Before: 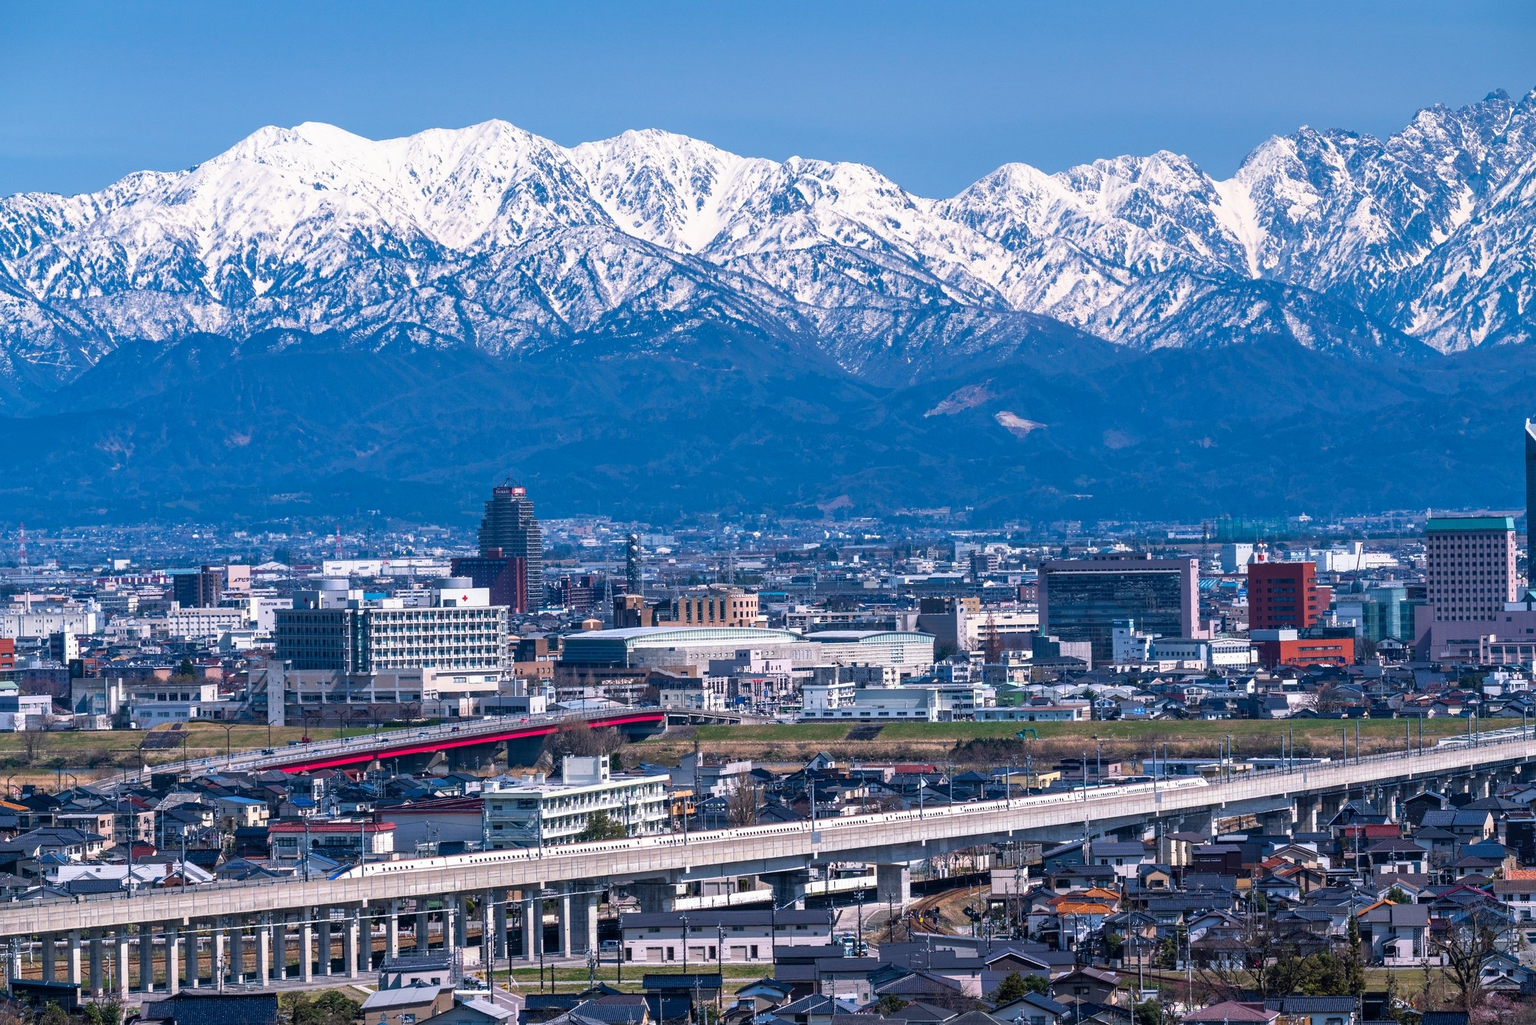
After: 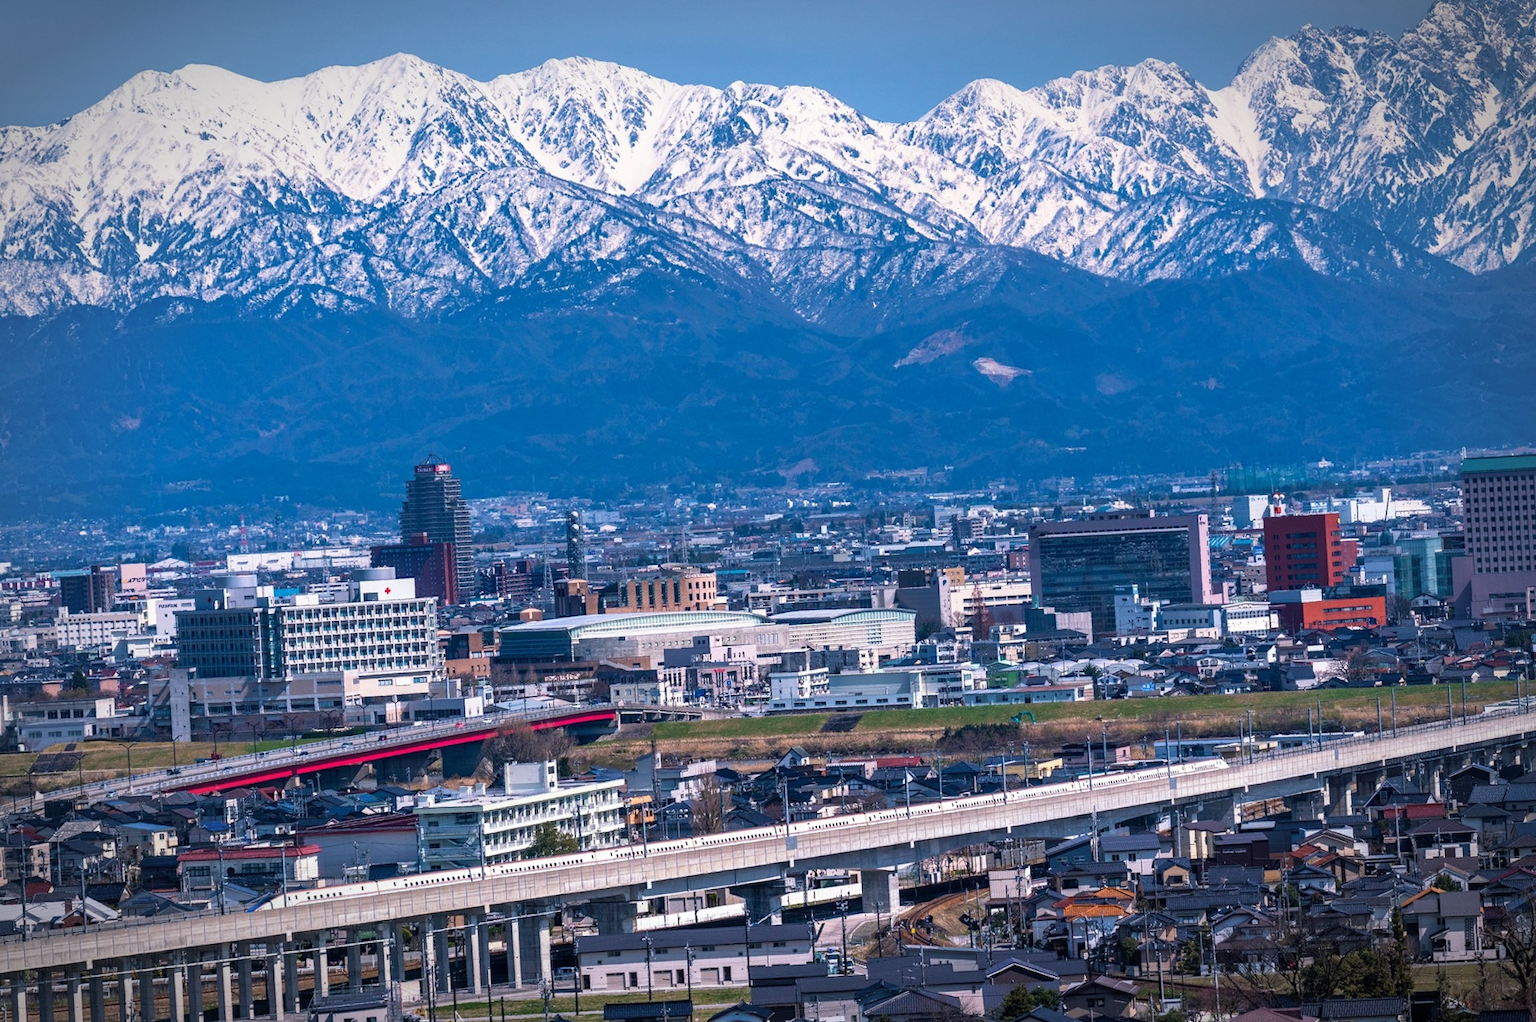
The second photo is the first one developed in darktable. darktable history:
velvia: strength 14.62%
vignetting: brightness -0.578, saturation -0.256, automatic ratio true
crop and rotate: angle 2.26°, left 5.571%, top 5.695%
